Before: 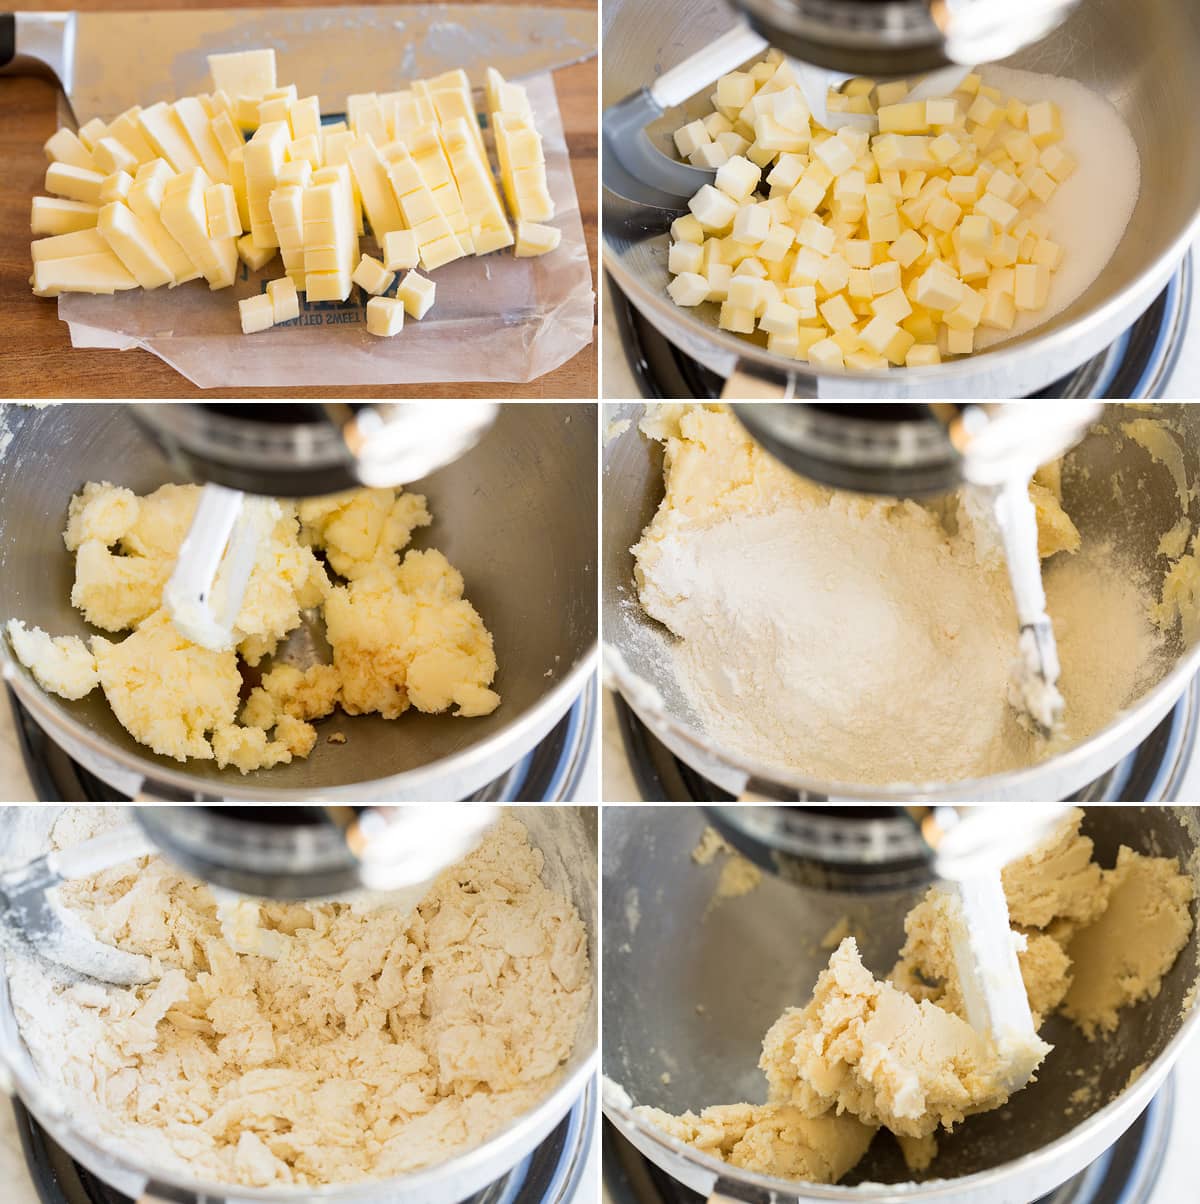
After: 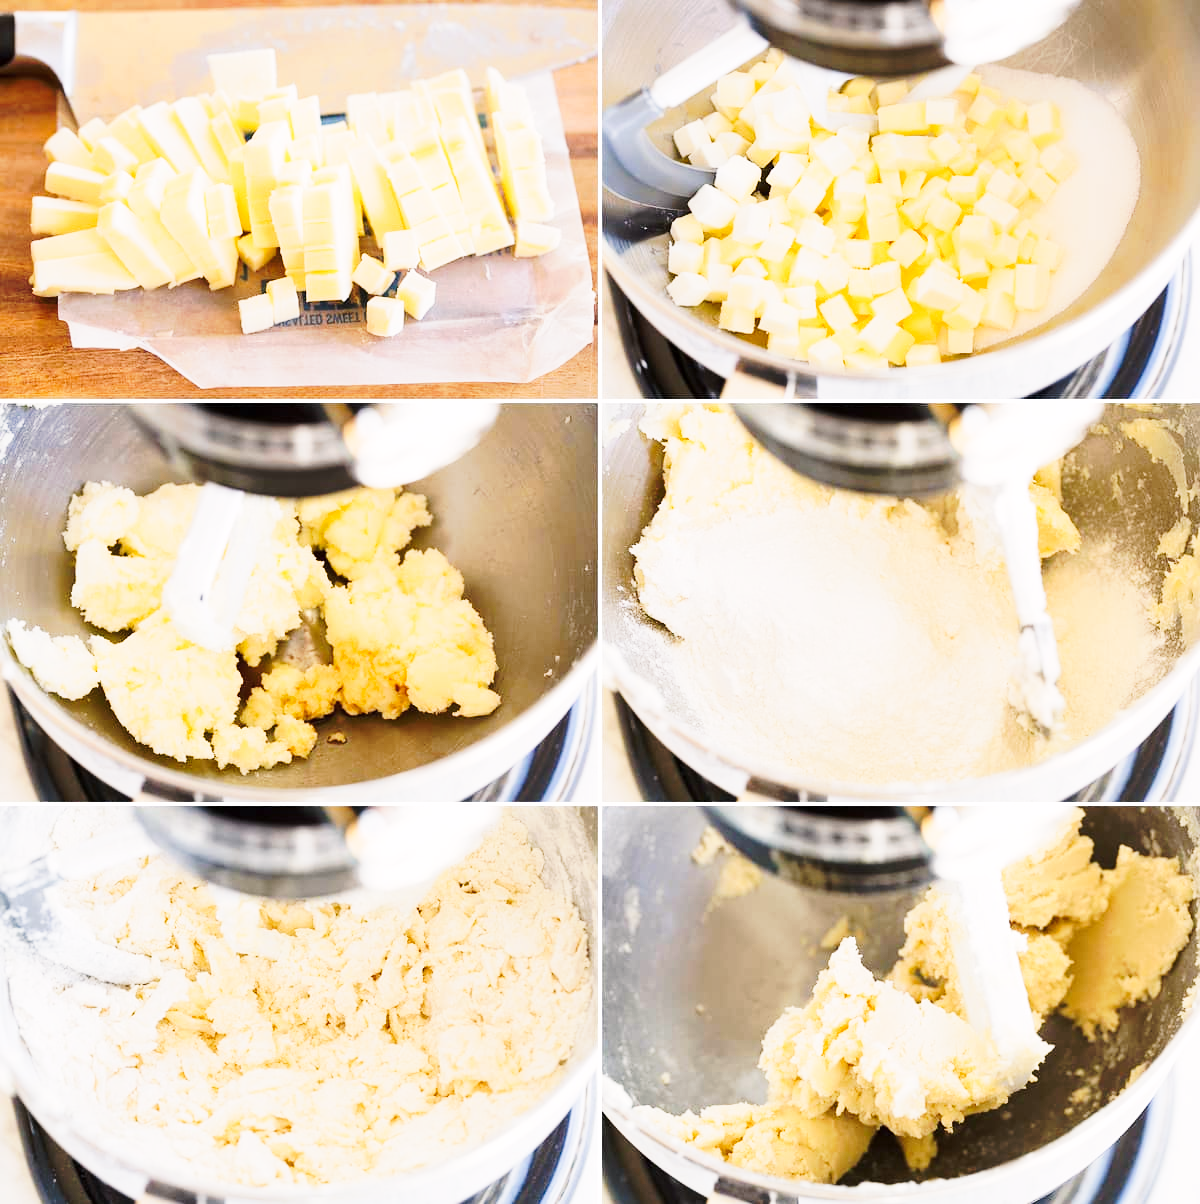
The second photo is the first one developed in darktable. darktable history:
tone curve: curves: ch0 [(0, 0) (0.003, 0.003) (0.011, 0.013) (0.025, 0.029) (0.044, 0.052) (0.069, 0.082) (0.1, 0.118) (0.136, 0.161) (0.177, 0.21) (0.224, 0.27) (0.277, 0.38) (0.335, 0.49) (0.399, 0.594) (0.468, 0.692) (0.543, 0.794) (0.623, 0.857) (0.709, 0.919) (0.801, 0.955) (0.898, 0.978) (1, 1)], preserve colors none
color balance rgb: shadows lift › chroma 1.41%, shadows lift › hue 260°, power › chroma 0.5%, power › hue 260°, highlights gain › chroma 1%, highlights gain › hue 27°, saturation formula JzAzBz (2021)
